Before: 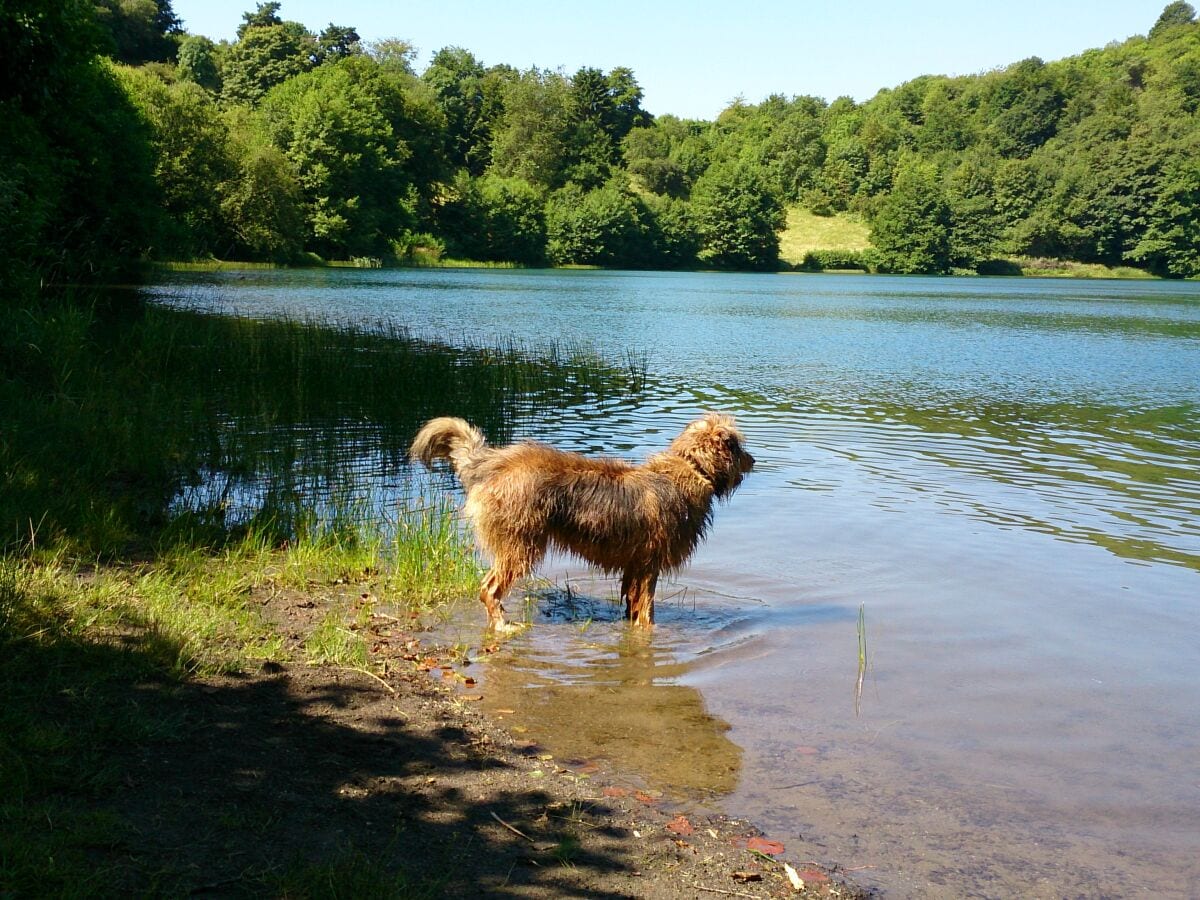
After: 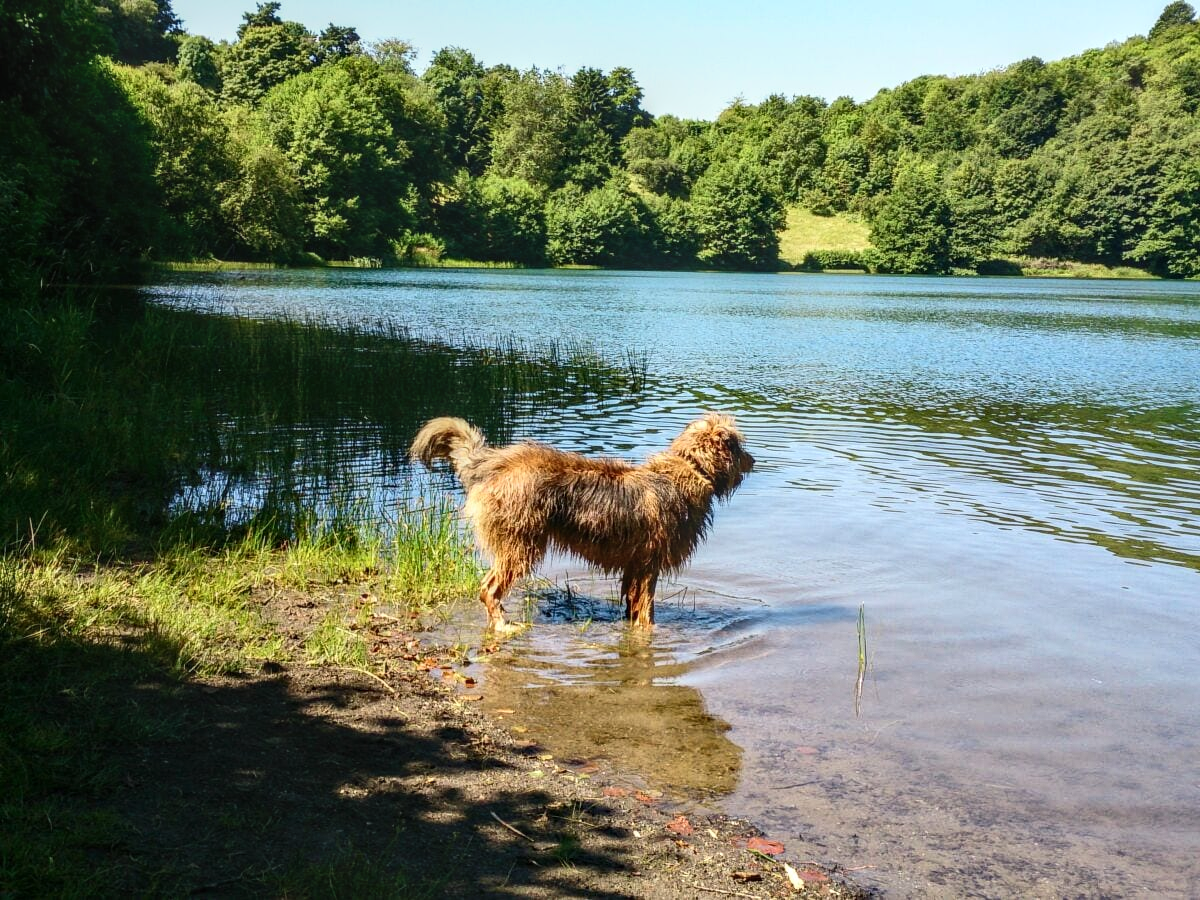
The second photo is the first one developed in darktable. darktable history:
contrast brightness saturation: contrast 0.236, brightness 0.093
shadows and highlights: shadows 5.13, soften with gaussian
local contrast: highlights 2%, shadows 7%, detail 133%
